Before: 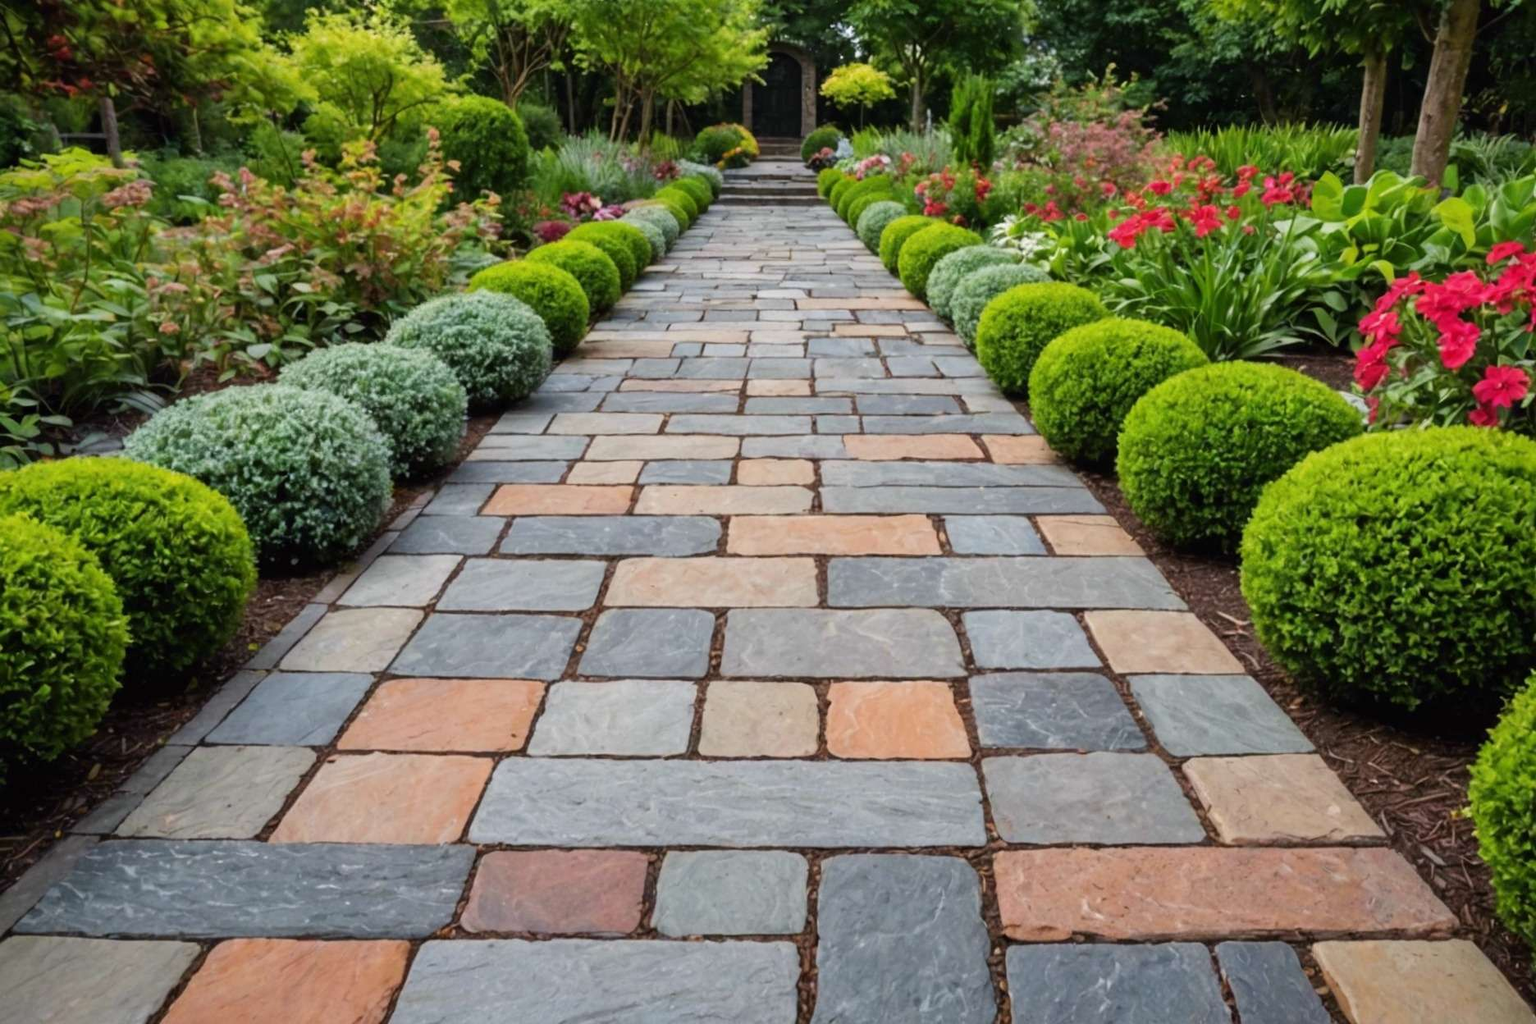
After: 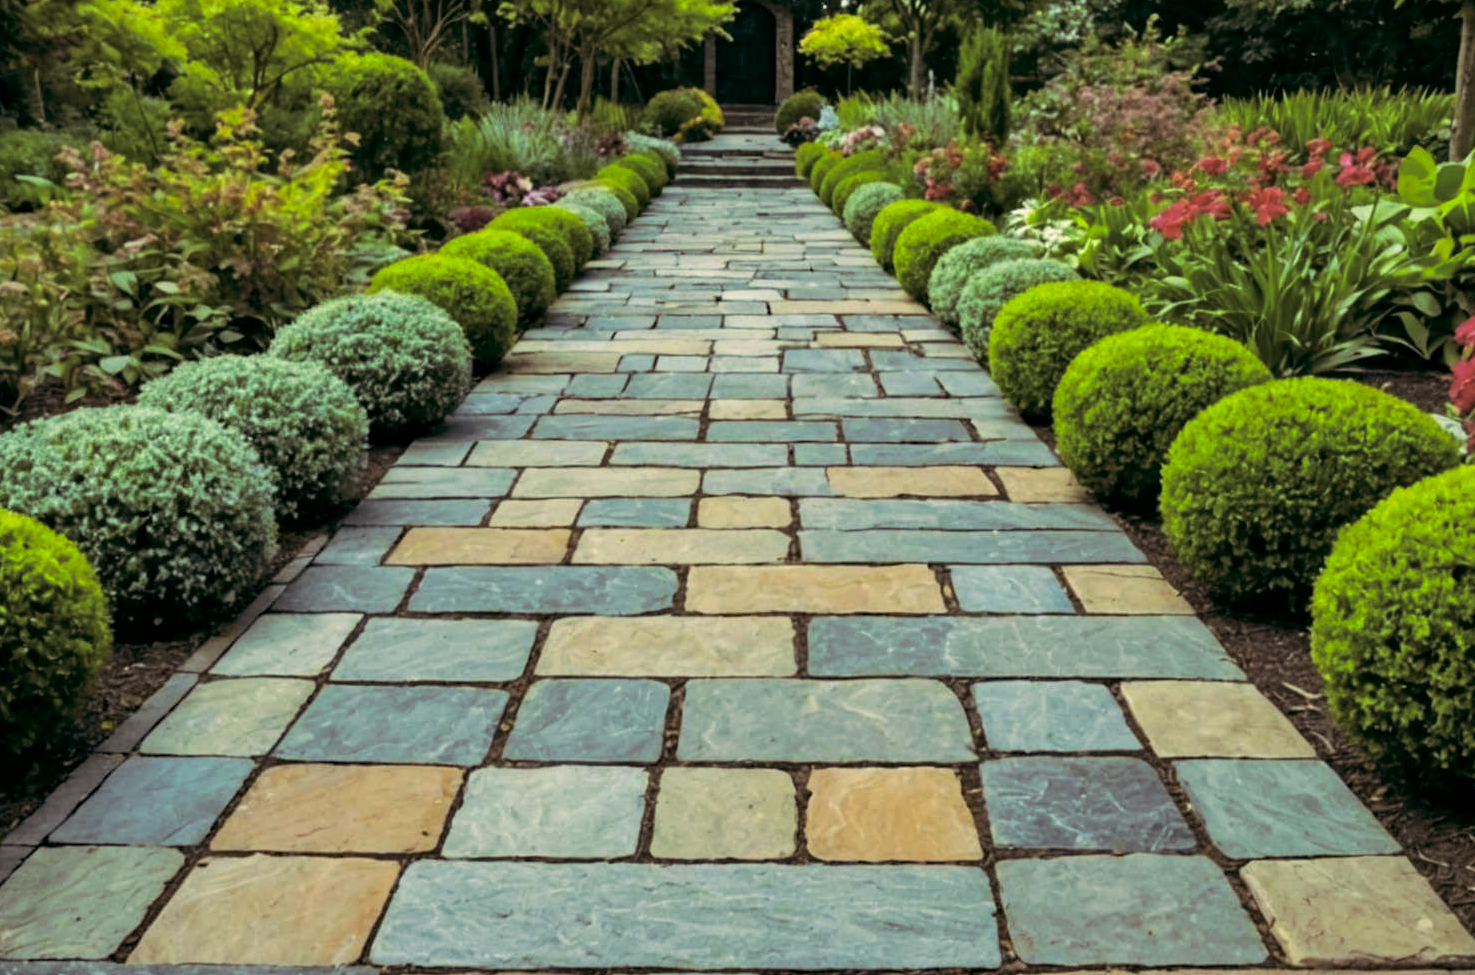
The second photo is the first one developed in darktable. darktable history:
local contrast: highlights 100%, shadows 100%, detail 120%, midtone range 0.2
white balance: red 0.948, green 1.02, blue 1.176
crop and rotate: left 10.77%, top 5.1%, right 10.41%, bottom 16.76%
color zones: curves: ch1 [(0, 0.469) (0.001, 0.469) (0.12, 0.446) (0.248, 0.469) (0.5, 0.5) (0.748, 0.5) (0.999, 0.469) (1, 0.469)]
split-toning: highlights › hue 298.8°, highlights › saturation 0.73, compress 41.76%
haze removal: adaptive false
color correction: highlights a* 1.83, highlights b* 34.02, shadows a* -36.68, shadows b* -5.48
